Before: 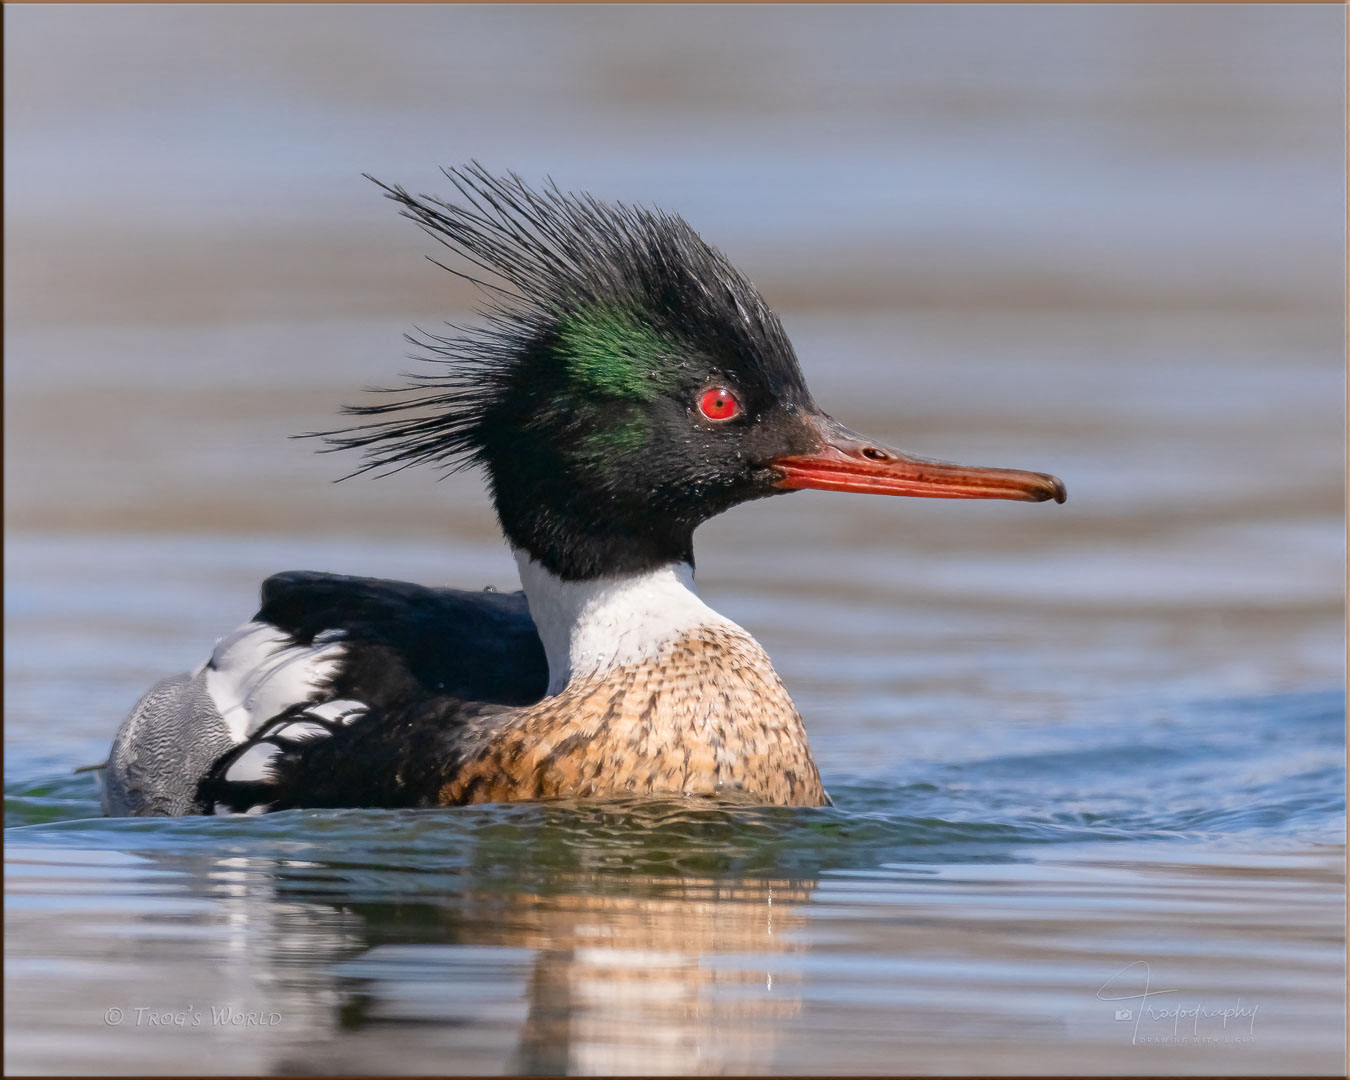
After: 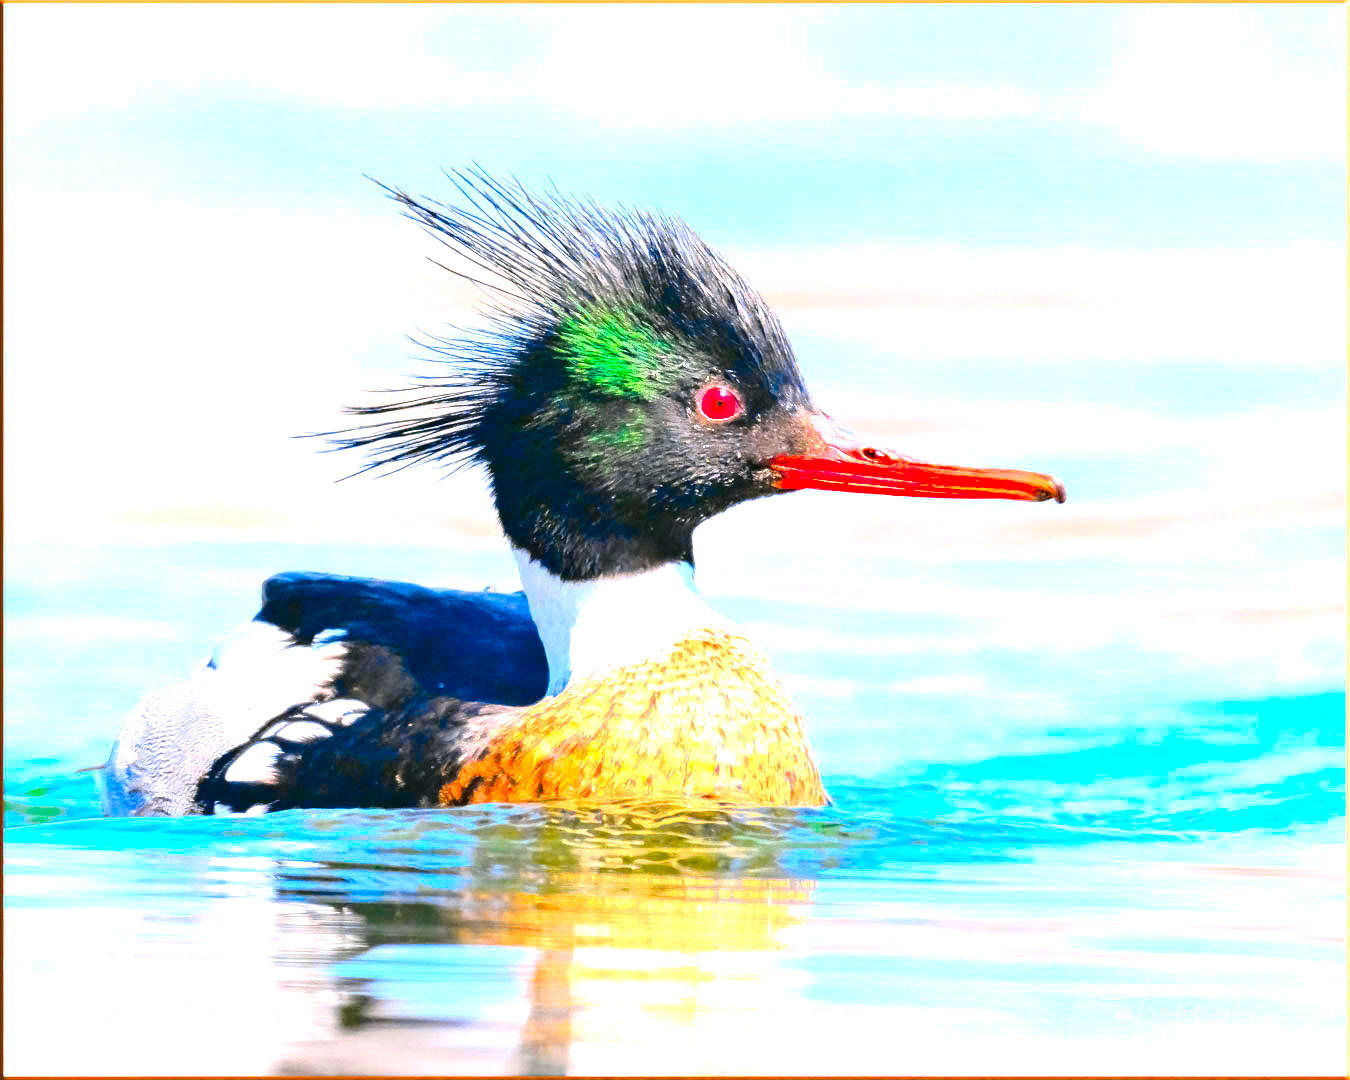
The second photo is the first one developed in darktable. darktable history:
tone curve: curves: ch0 [(0.014, 0.013) (0.088, 0.043) (0.208, 0.176) (0.257, 0.267) (0.406, 0.483) (0.489, 0.556) (0.667, 0.73) (0.793, 0.851) (0.994, 0.974)]; ch1 [(0, 0) (0.161, 0.092) (0.35, 0.33) (0.392, 0.392) (0.457, 0.467) (0.505, 0.497) (0.537, 0.518) (0.553, 0.53) (0.58, 0.567) (0.739, 0.697) (1, 1)]; ch2 [(0, 0) (0.346, 0.362) (0.448, 0.419) (0.502, 0.499) (0.533, 0.517) (0.556, 0.533) (0.629, 0.619) (0.717, 0.678) (1, 1)], color space Lab, independent channels, preserve colors none
color correction: highlights a* 1.59, highlights b* -1.7, saturation 2.48
tone equalizer: -8 EV -0.001 EV, -7 EV 0.001 EV, -6 EV -0.002 EV, -5 EV -0.003 EV, -4 EV -0.062 EV, -3 EV -0.222 EV, -2 EV -0.267 EV, -1 EV 0.105 EV, +0 EV 0.303 EV
exposure: black level correction 0, exposure 2 EV, compensate highlight preservation false
